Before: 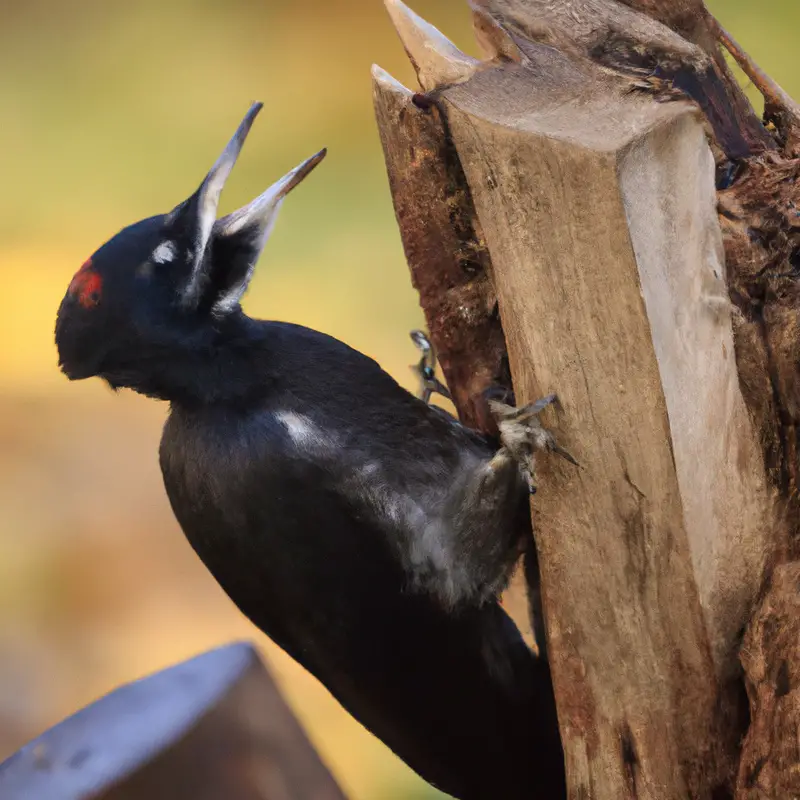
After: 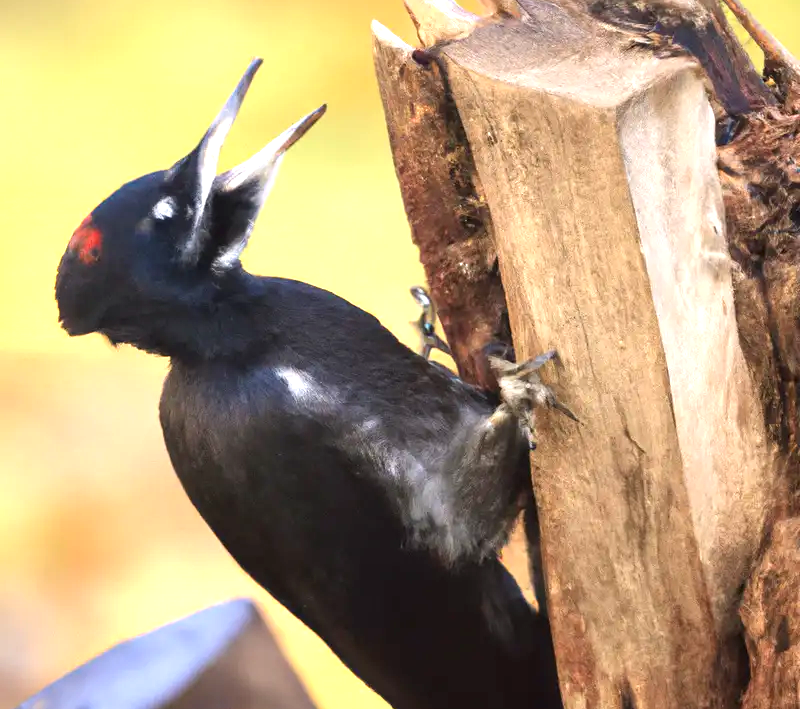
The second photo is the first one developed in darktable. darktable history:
exposure: exposure 1.241 EV, compensate highlight preservation false
crop and rotate: top 5.586%, bottom 5.717%
